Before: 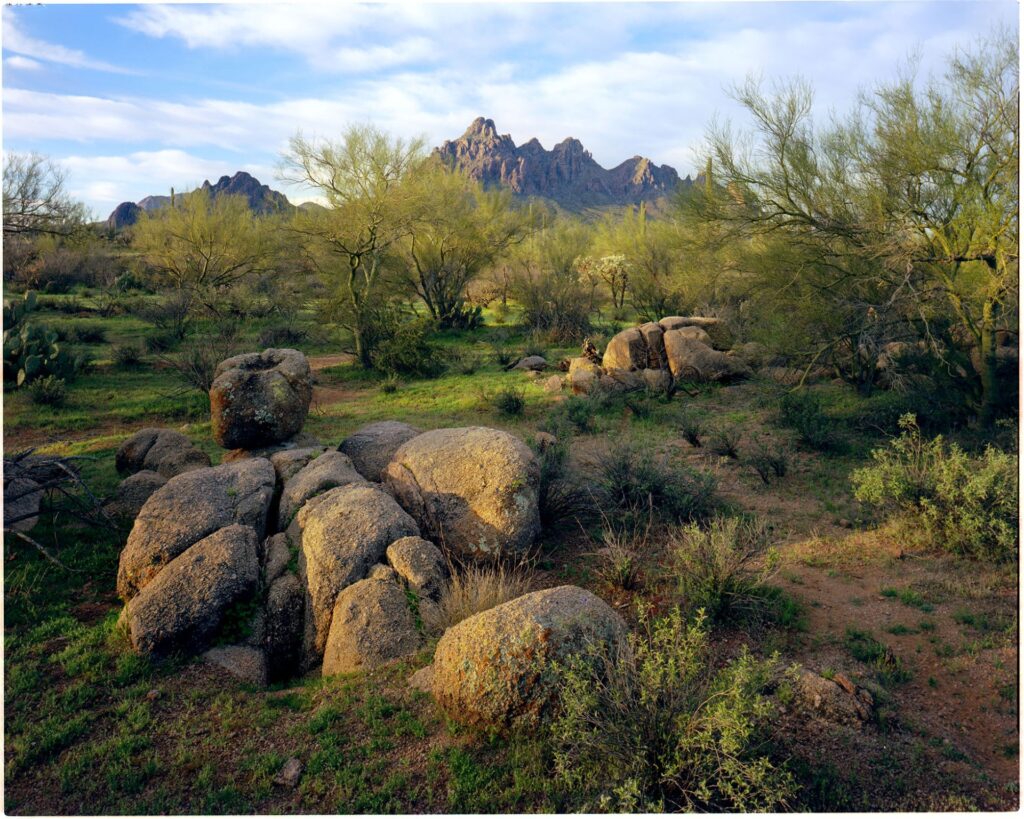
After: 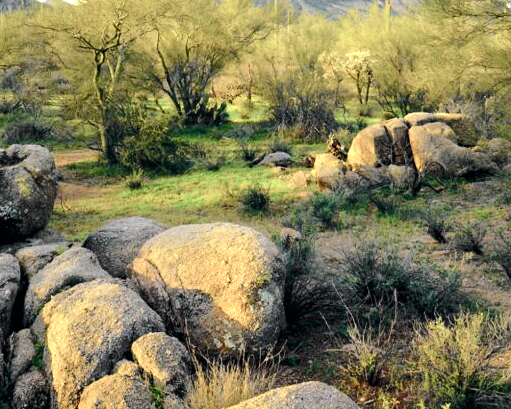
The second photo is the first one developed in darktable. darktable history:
contrast brightness saturation: contrast 0.06, brightness -0.01, saturation -0.23
exposure: black level correction 0, exposure 0.953 EV, compensate exposure bias true, compensate highlight preservation false
crop: left 25%, top 25%, right 25%, bottom 25%
tone curve: curves: ch0 [(0, 0) (0.037, 0.011) (0.131, 0.108) (0.279, 0.279) (0.476, 0.554) (0.617, 0.693) (0.704, 0.77) (0.813, 0.852) (0.916, 0.924) (1, 0.993)]; ch1 [(0, 0) (0.318, 0.278) (0.444, 0.427) (0.493, 0.492) (0.508, 0.502) (0.534, 0.529) (0.562, 0.563) (0.626, 0.662) (0.746, 0.764) (1, 1)]; ch2 [(0, 0) (0.316, 0.292) (0.381, 0.37) (0.423, 0.448) (0.476, 0.492) (0.502, 0.498) (0.522, 0.518) (0.533, 0.532) (0.586, 0.631) (0.634, 0.663) (0.7, 0.7) (0.861, 0.808) (1, 0.951)], color space Lab, independent channels, preserve colors none
